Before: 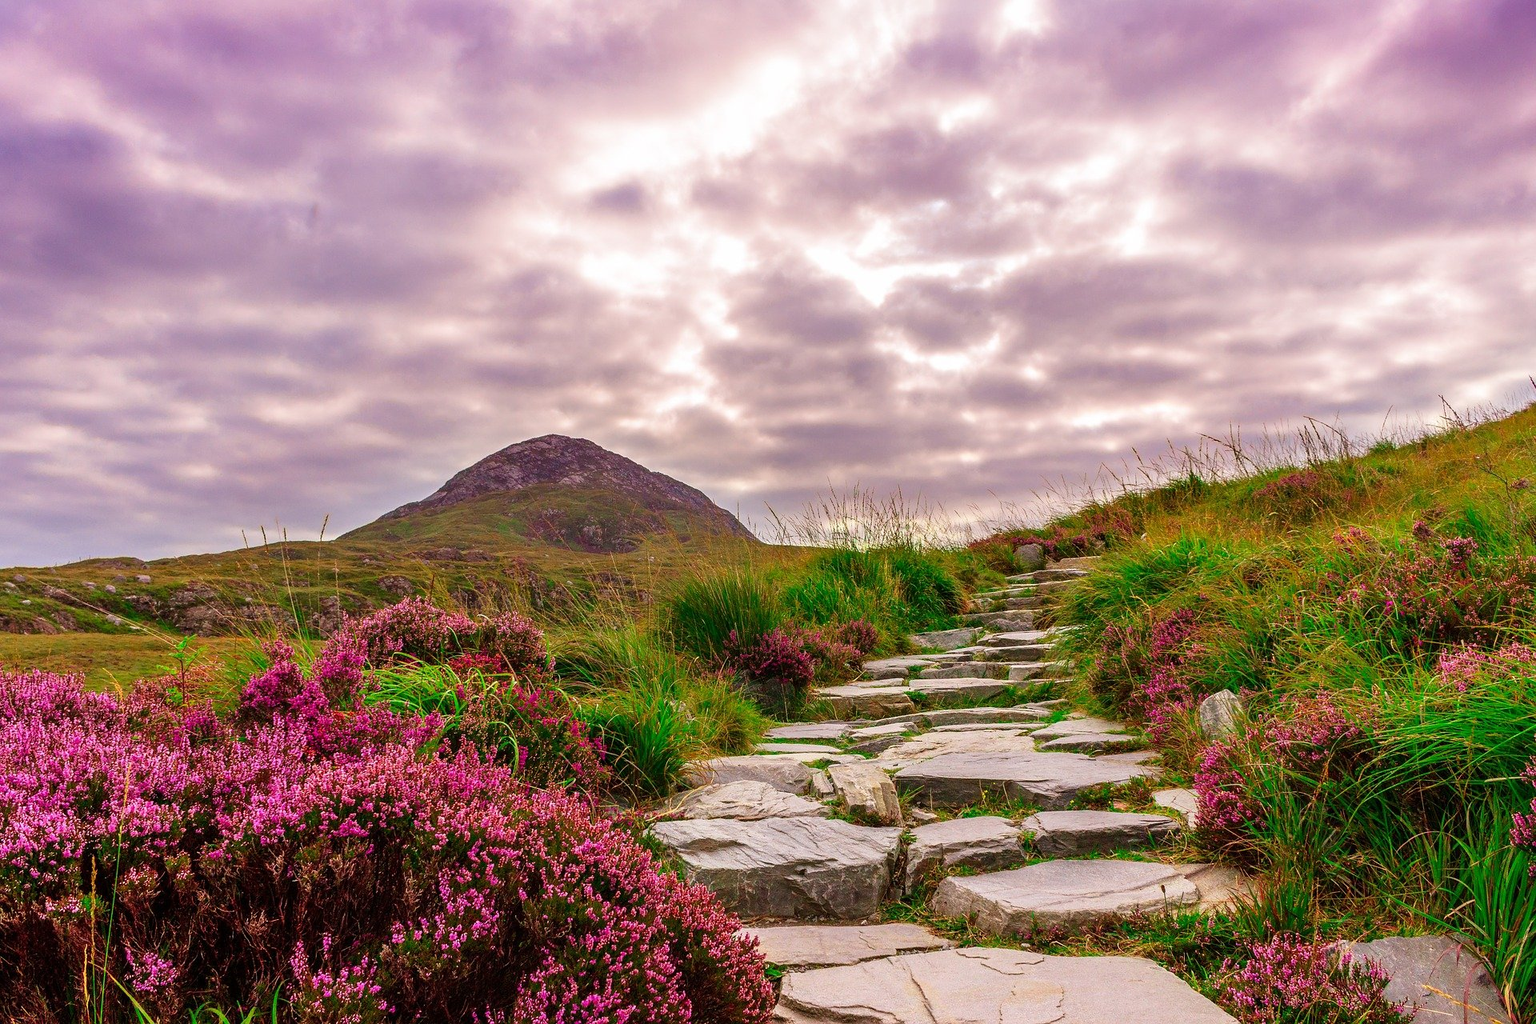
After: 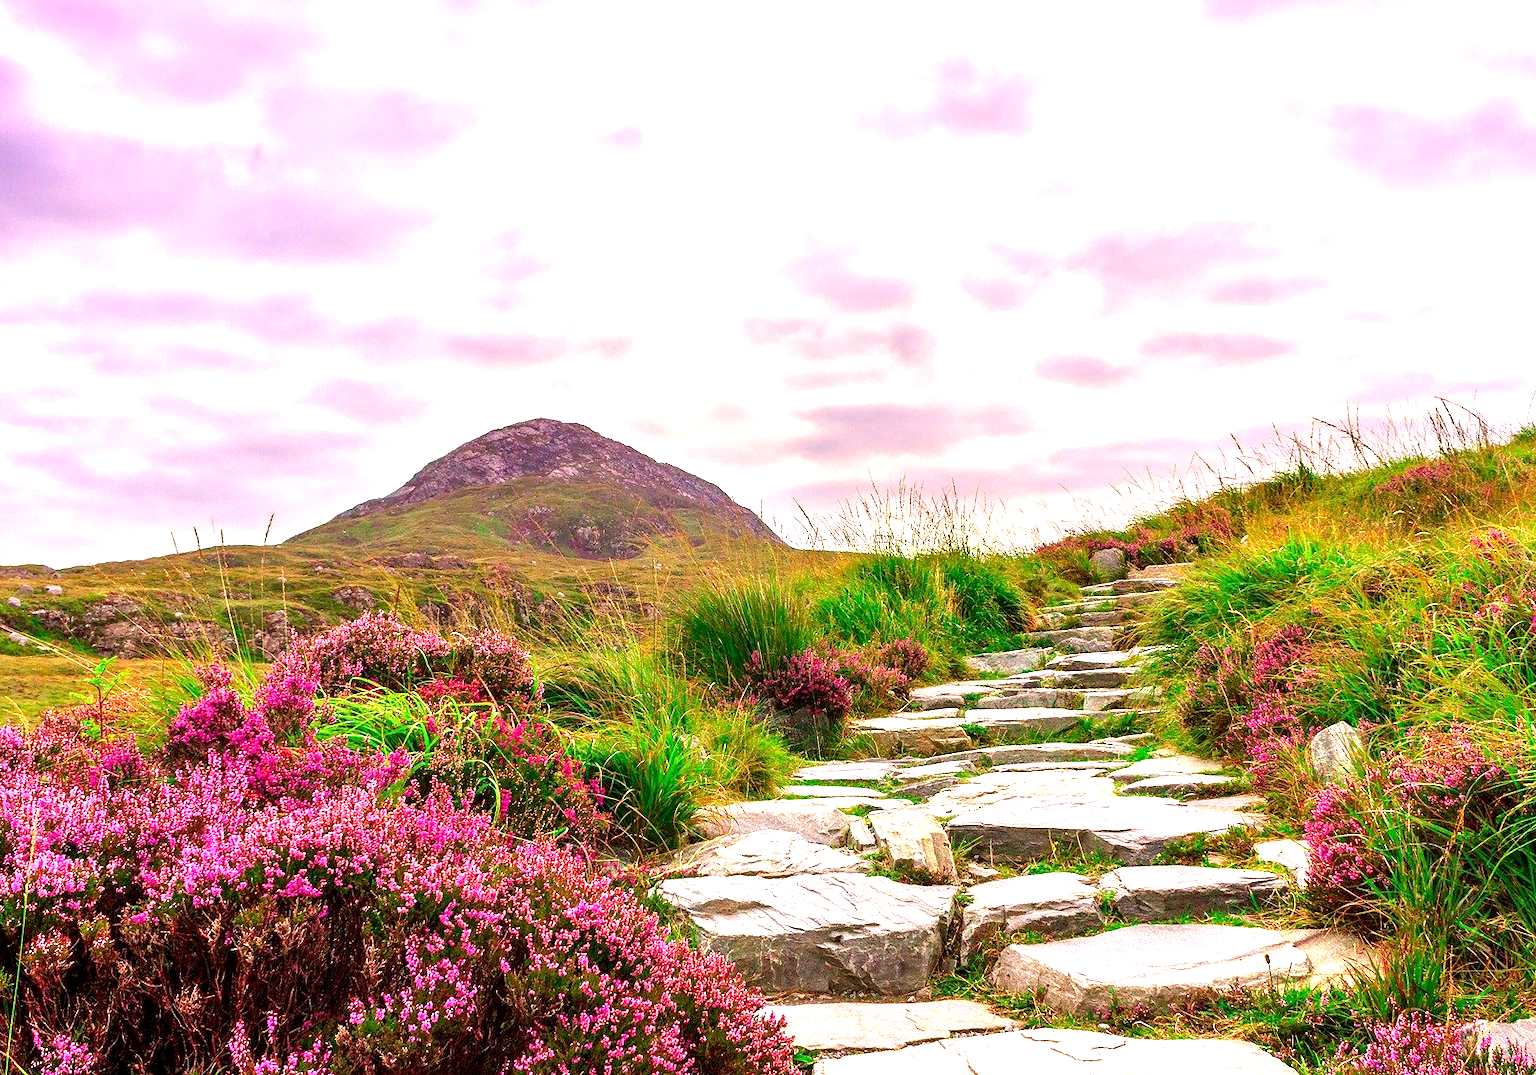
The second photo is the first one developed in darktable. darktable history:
crop: left 6.446%, top 8.188%, right 9.538%, bottom 3.548%
exposure: black level correction 0.001, exposure 1.3 EV, compensate highlight preservation false
